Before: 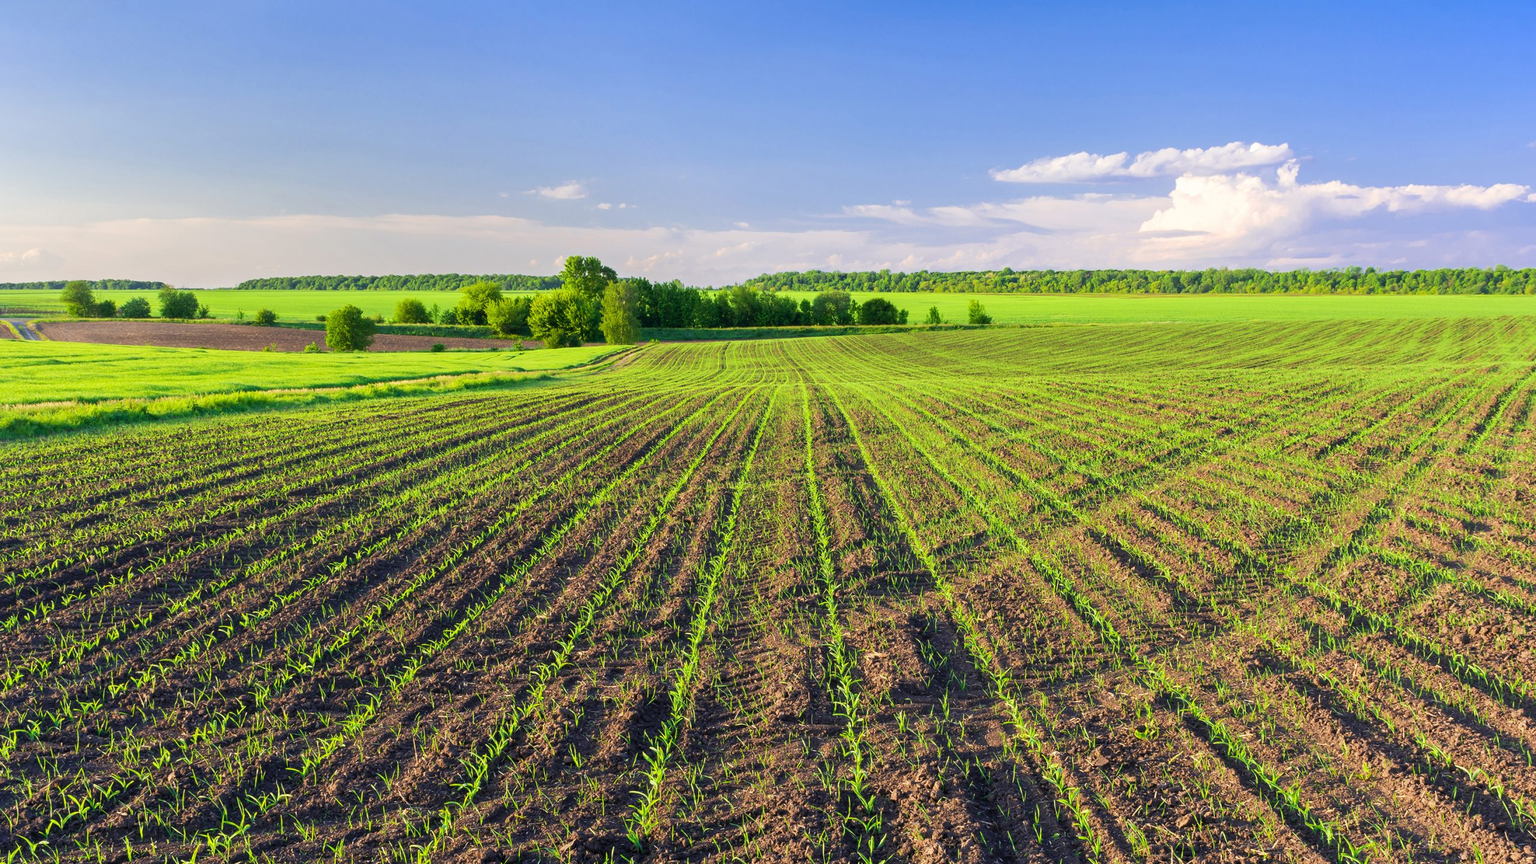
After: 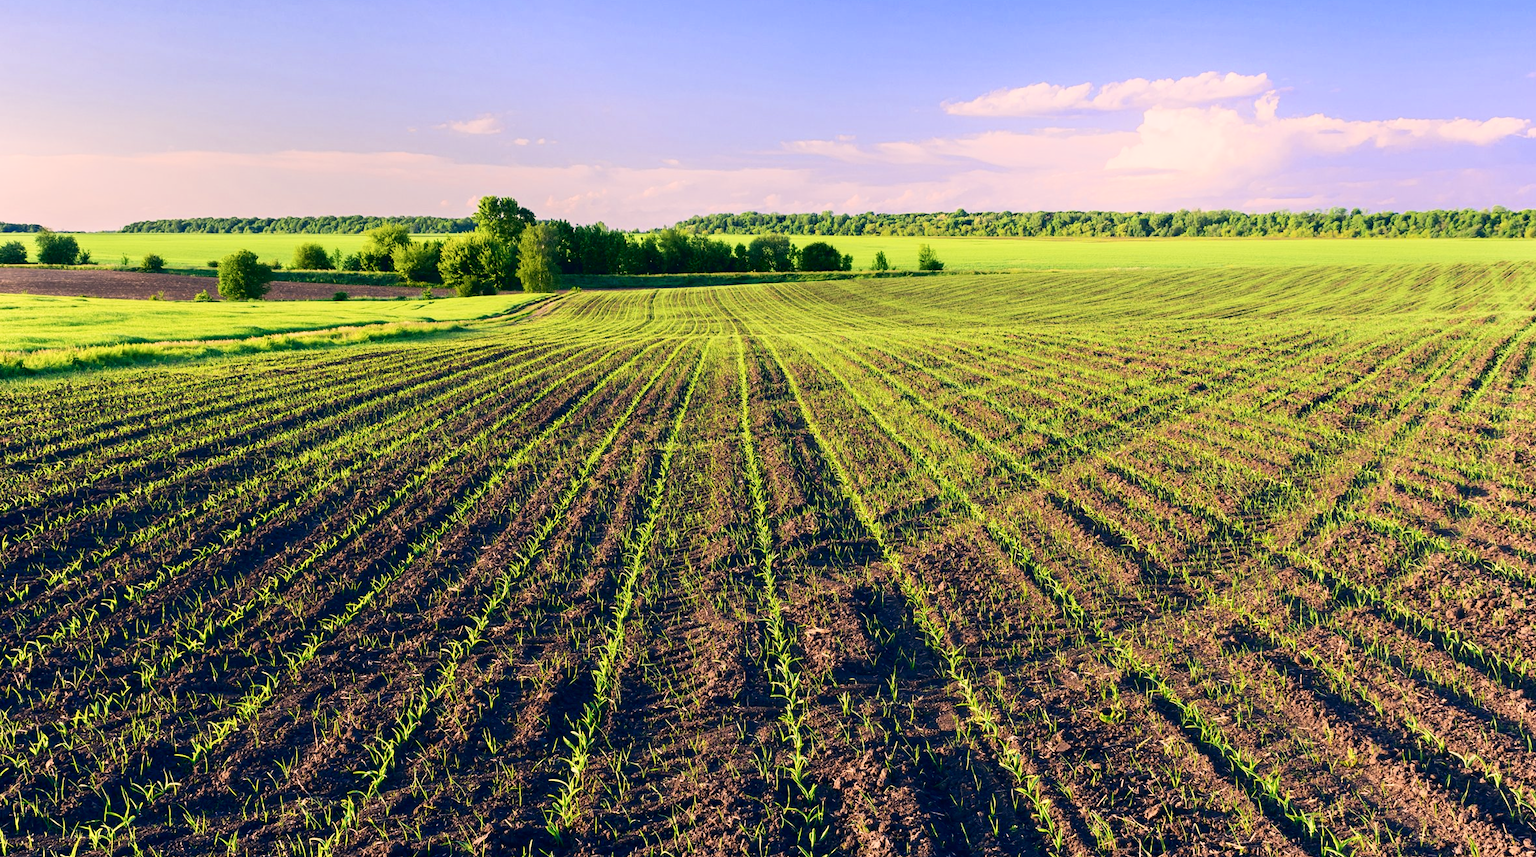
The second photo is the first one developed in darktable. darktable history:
crop and rotate: left 8.225%, top 8.883%
color zones: curves: ch0 [(0.068, 0.464) (0.25, 0.5) (0.48, 0.508) (0.75, 0.536) (0.886, 0.476) (0.967, 0.456)]; ch1 [(0.066, 0.456) (0.25, 0.5) (0.616, 0.508) (0.746, 0.56) (0.934, 0.444)]
contrast brightness saturation: contrast 0.134, brightness -0.056, saturation 0.165
color correction: highlights a* 13.94, highlights b* 6.01, shadows a* -5.09, shadows b* -15.53, saturation 0.857
shadows and highlights: shadows -63.2, white point adjustment -5.3, highlights 60.95
